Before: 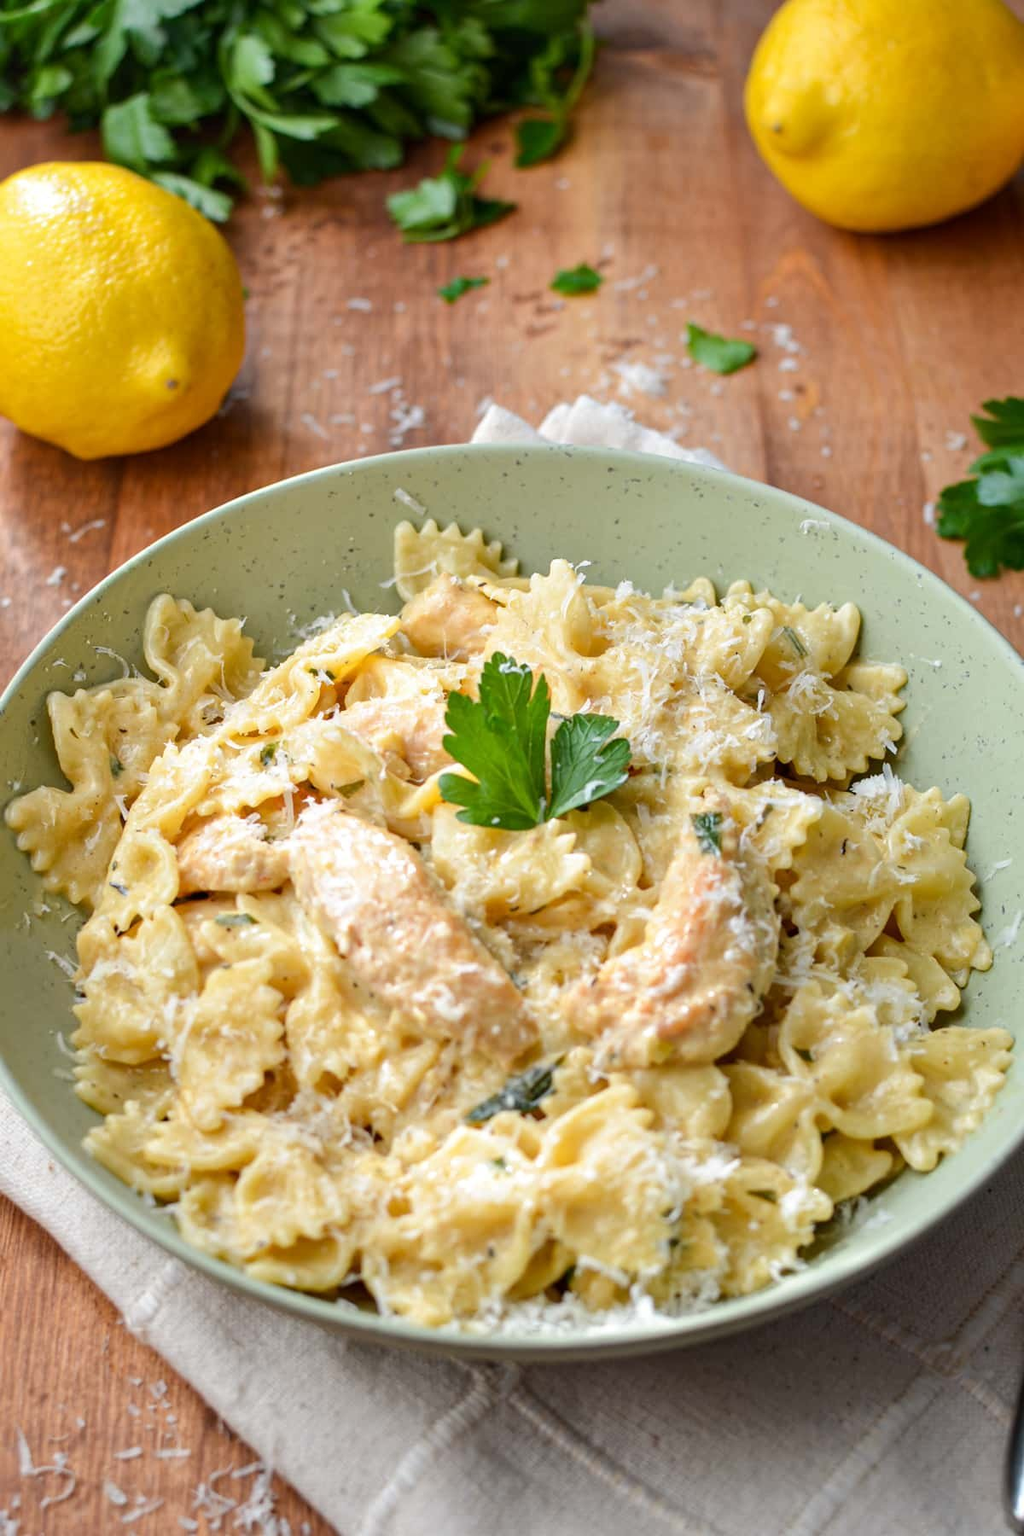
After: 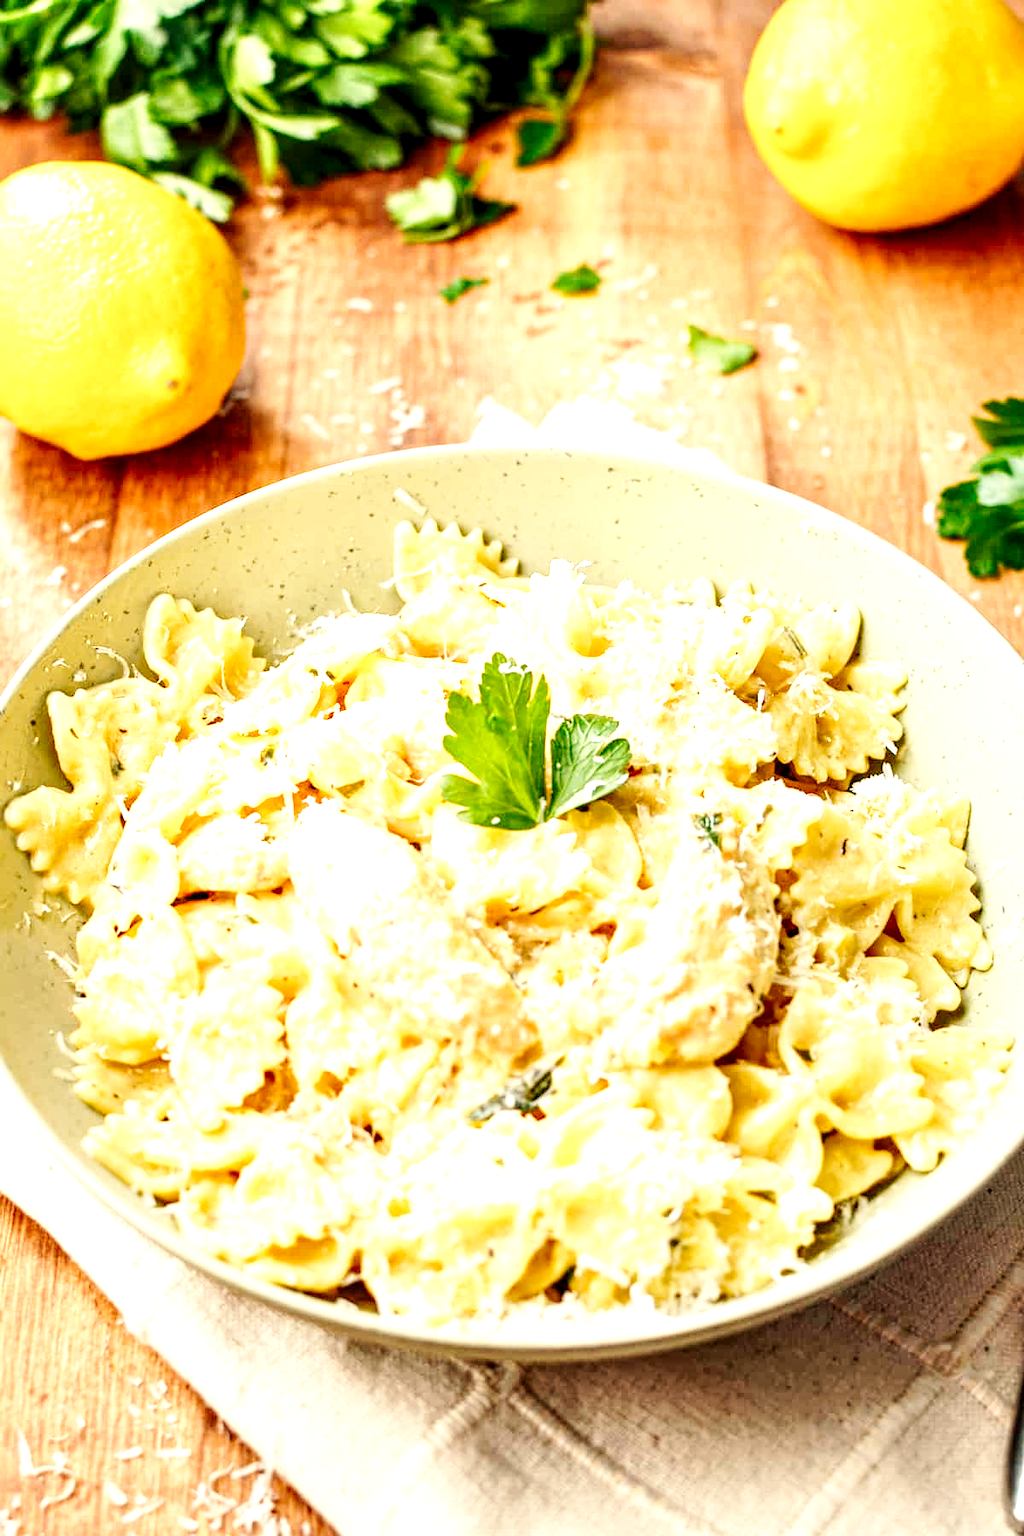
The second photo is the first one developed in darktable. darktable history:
base curve: curves: ch0 [(0, 0) (0.032, 0.025) (0.121, 0.166) (0.206, 0.329) (0.605, 0.79) (1, 1)], preserve colors none
local contrast: detail 160%
exposure: black level correction 0, exposure 1.2 EV, compensate highlight preservation false
white balance: red 1.138, green 0.996, blue 0.812
